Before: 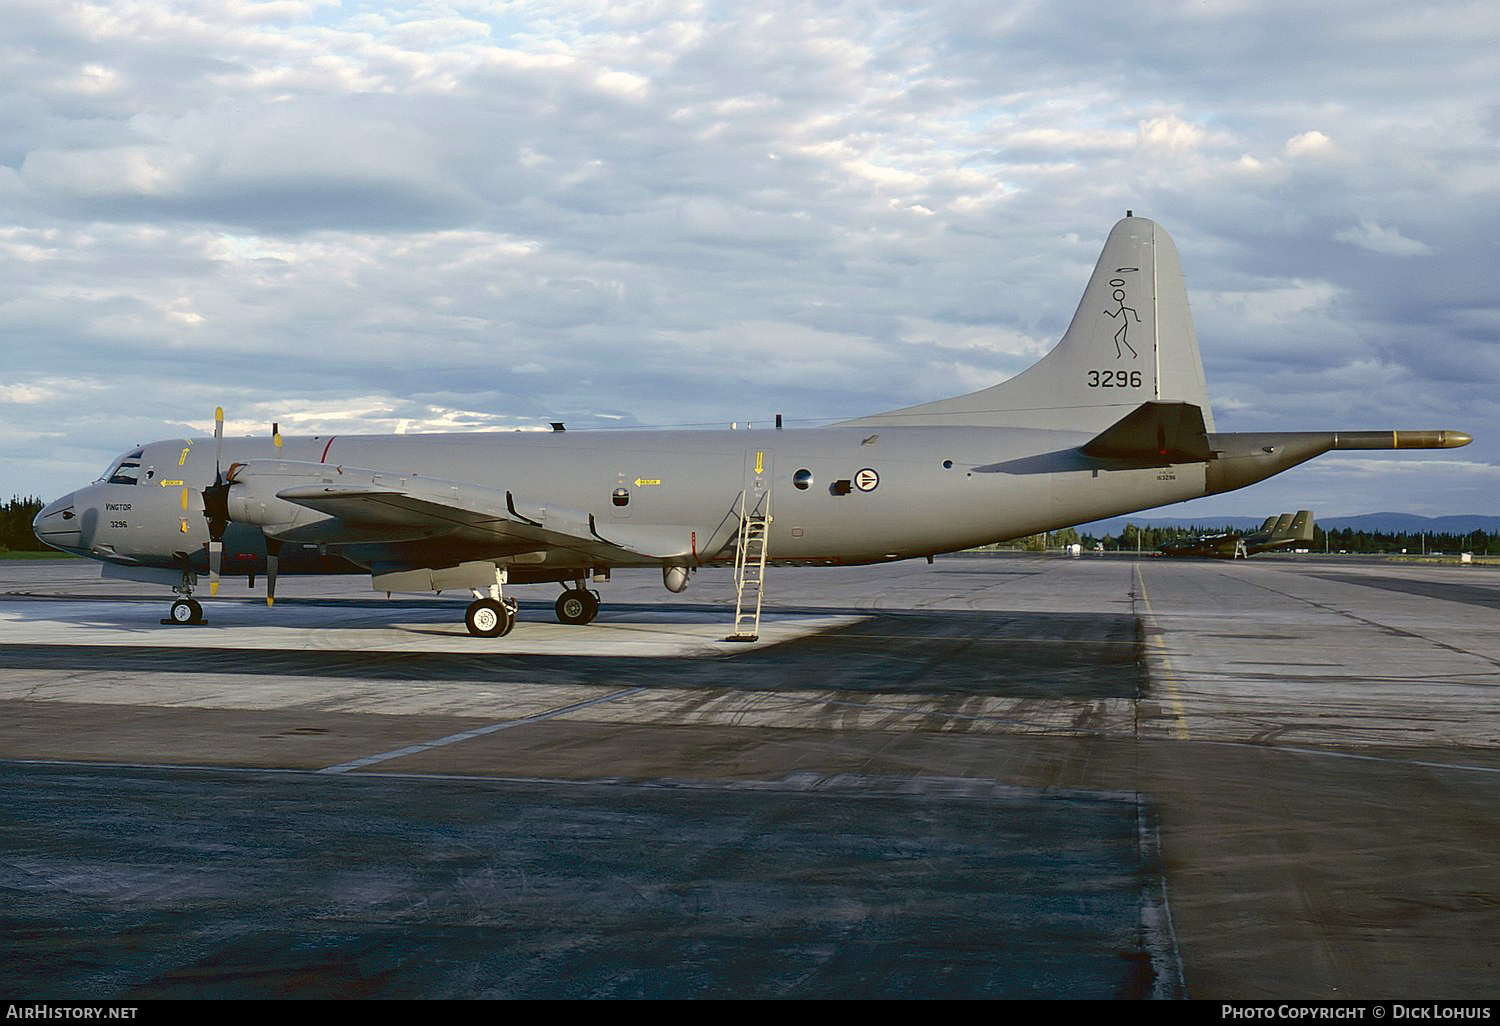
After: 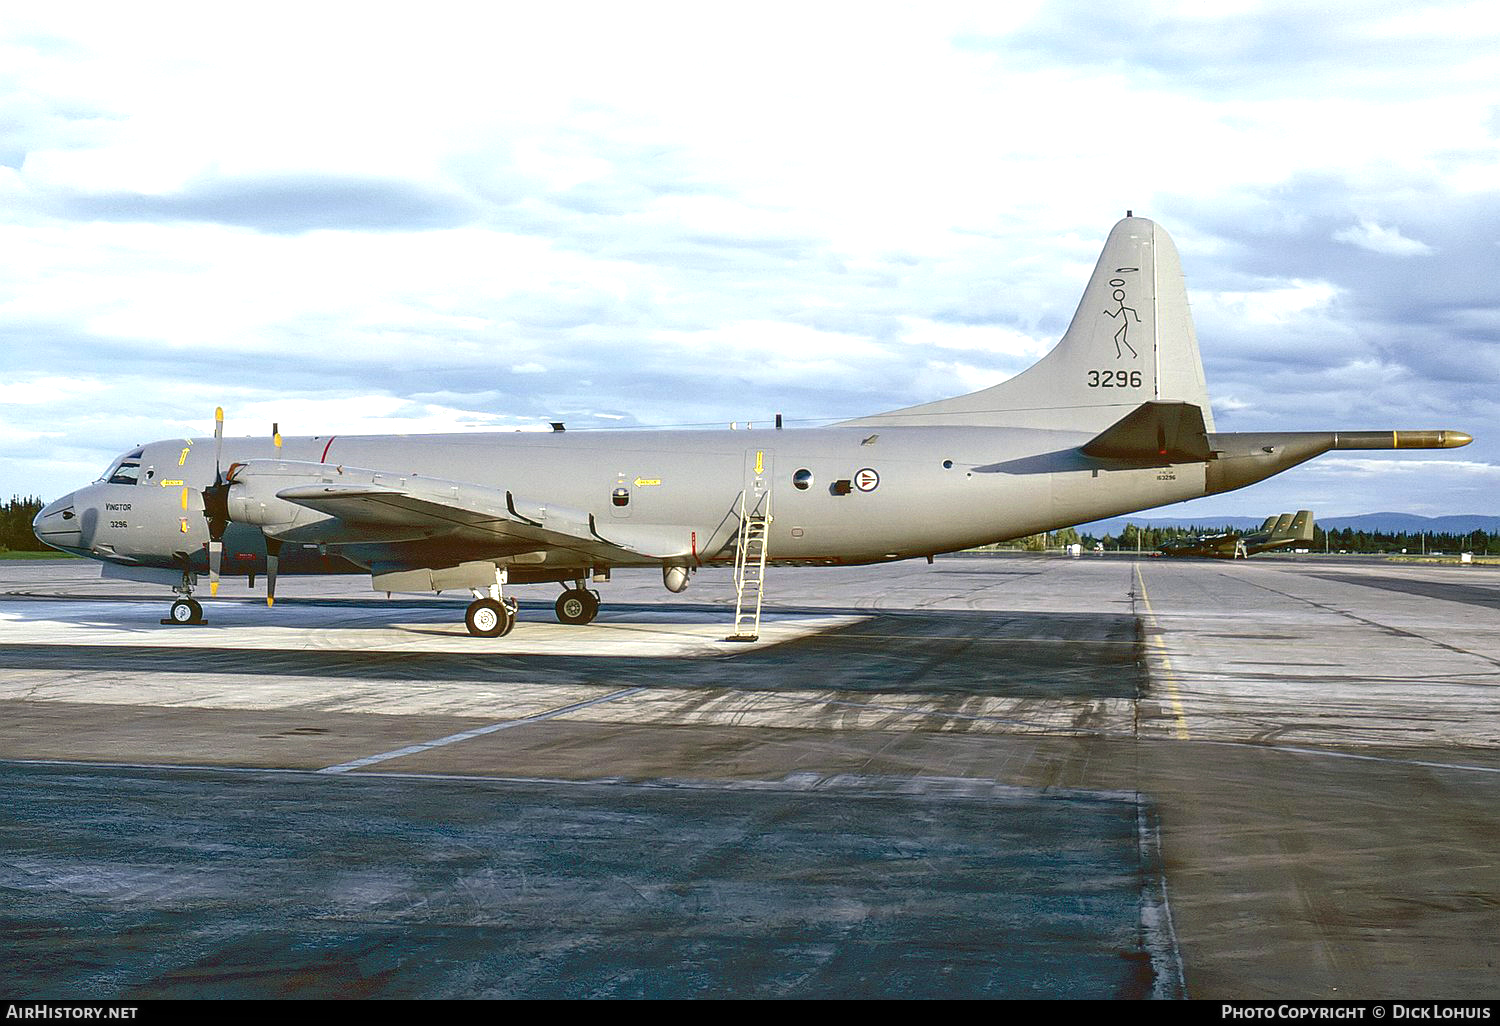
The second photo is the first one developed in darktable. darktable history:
local contrast: on, module defaults
exposure: black level correction 0, exposure 1.001 EV, compensate highlight preservation false
